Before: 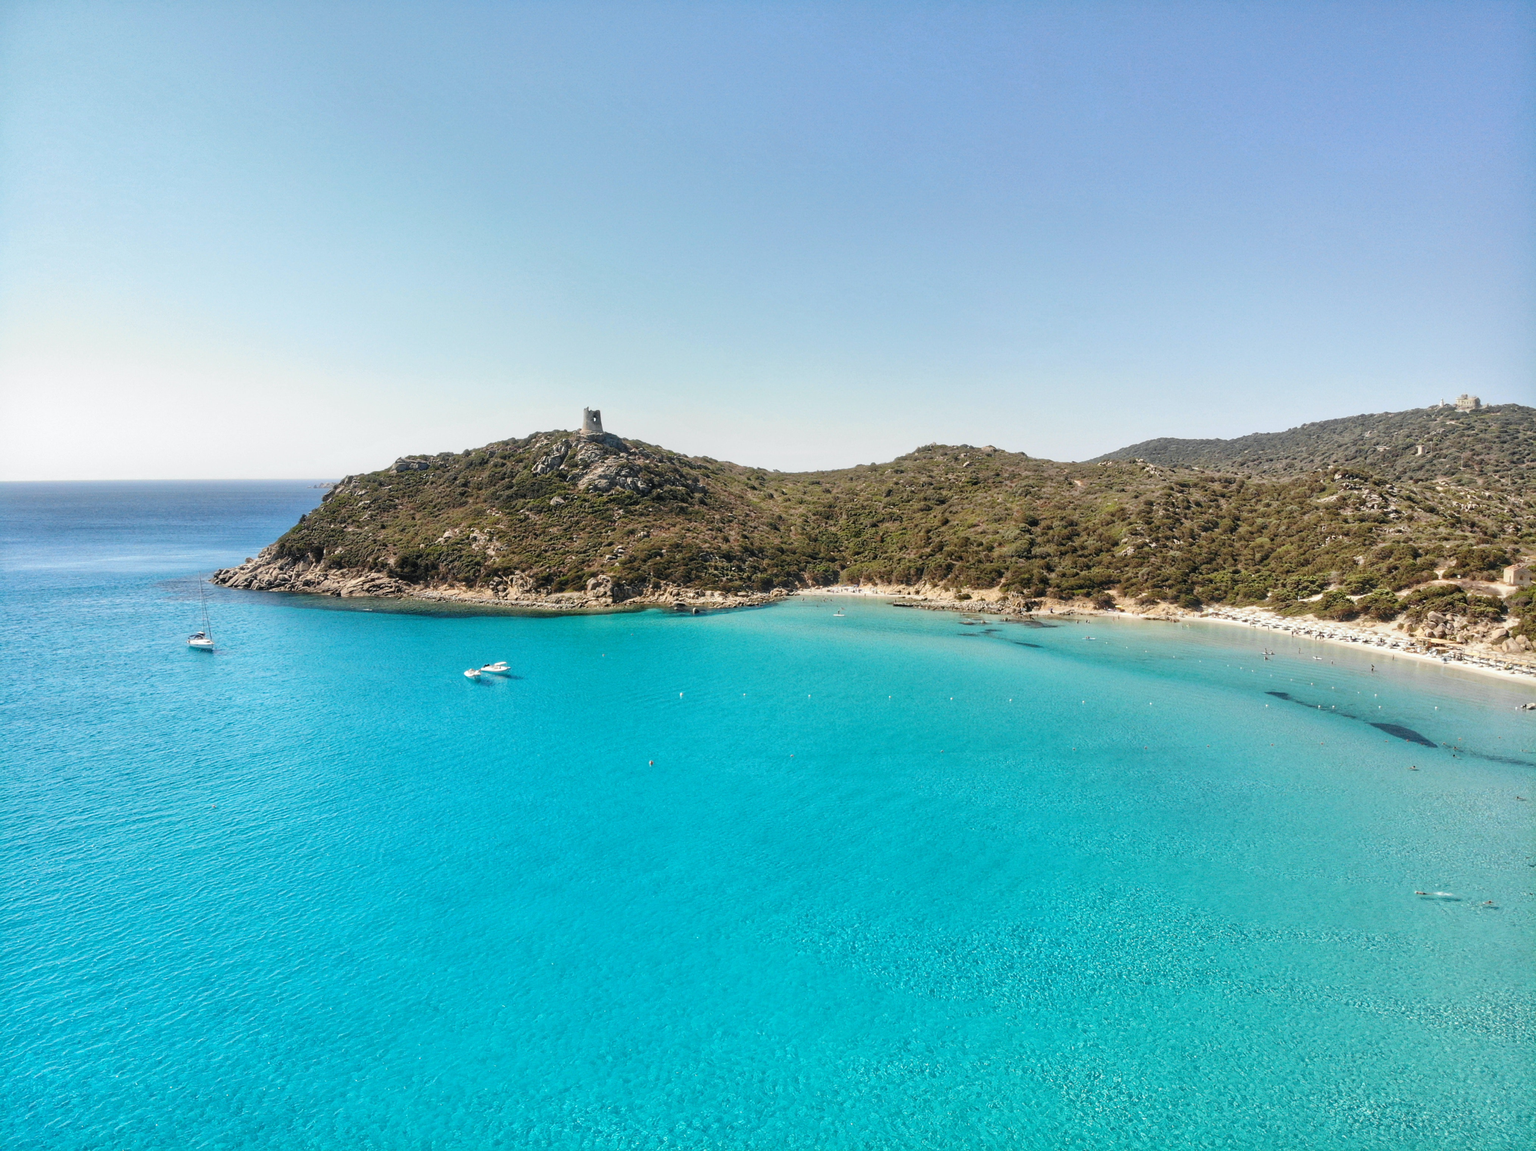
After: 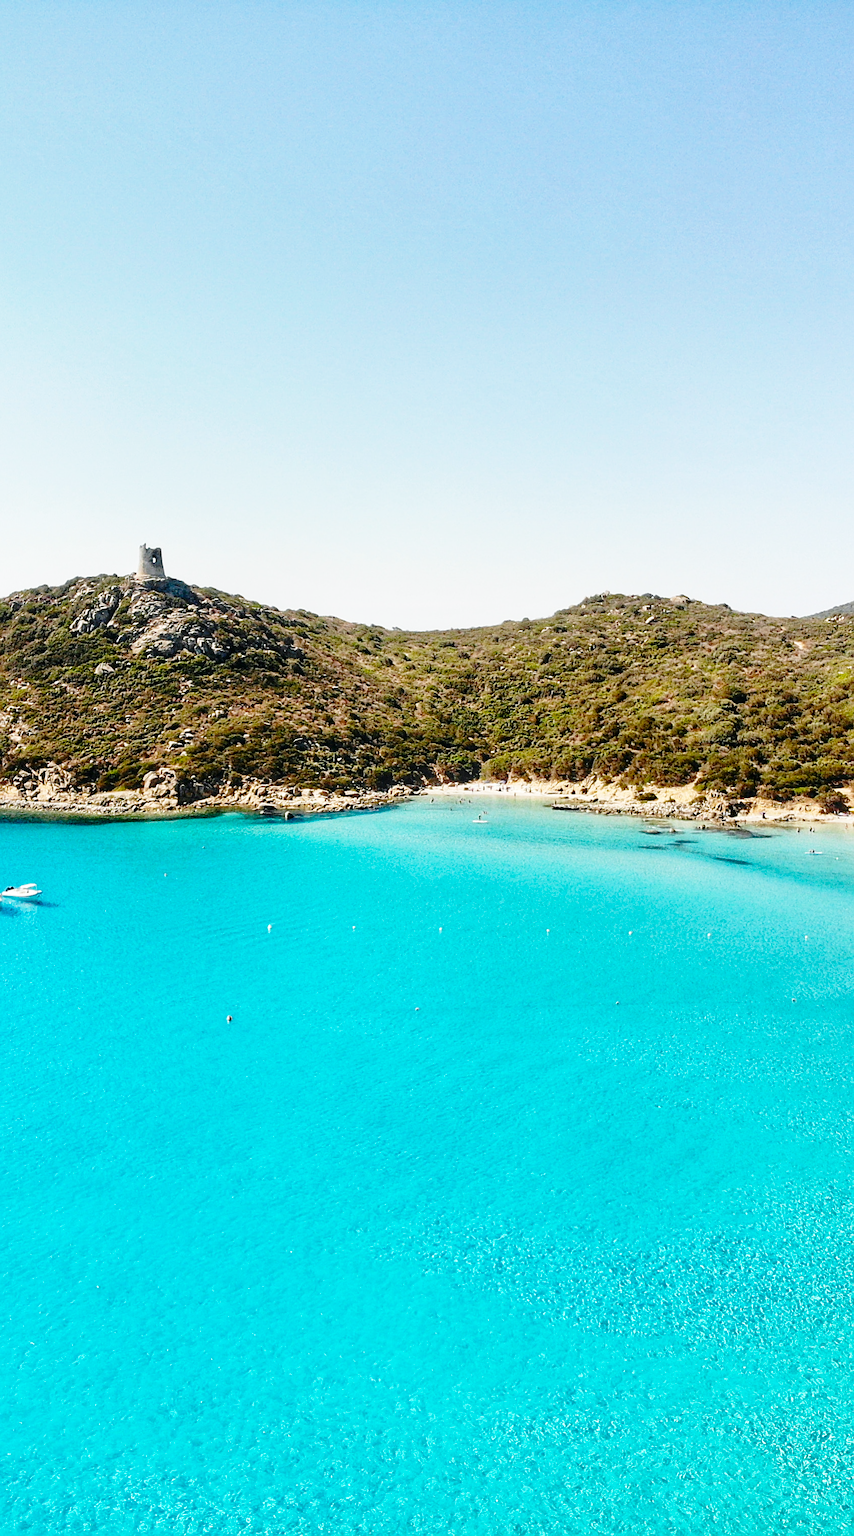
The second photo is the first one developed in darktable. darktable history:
color balance: output saturation 110%
base curve: curves: ch0 [(0, 0) (0.028, 0.03) (0.121, 0.232) (0.46, 0.748) (0.859, 0.968) (1, 1)], preserve colors none
sharpen: on, module defaults
white balance: emerald 1
crop: left 31.229%, right 27.105%
contrast brightness saturation: contrast 0.07, brightness -0.14, saturation 0.11
